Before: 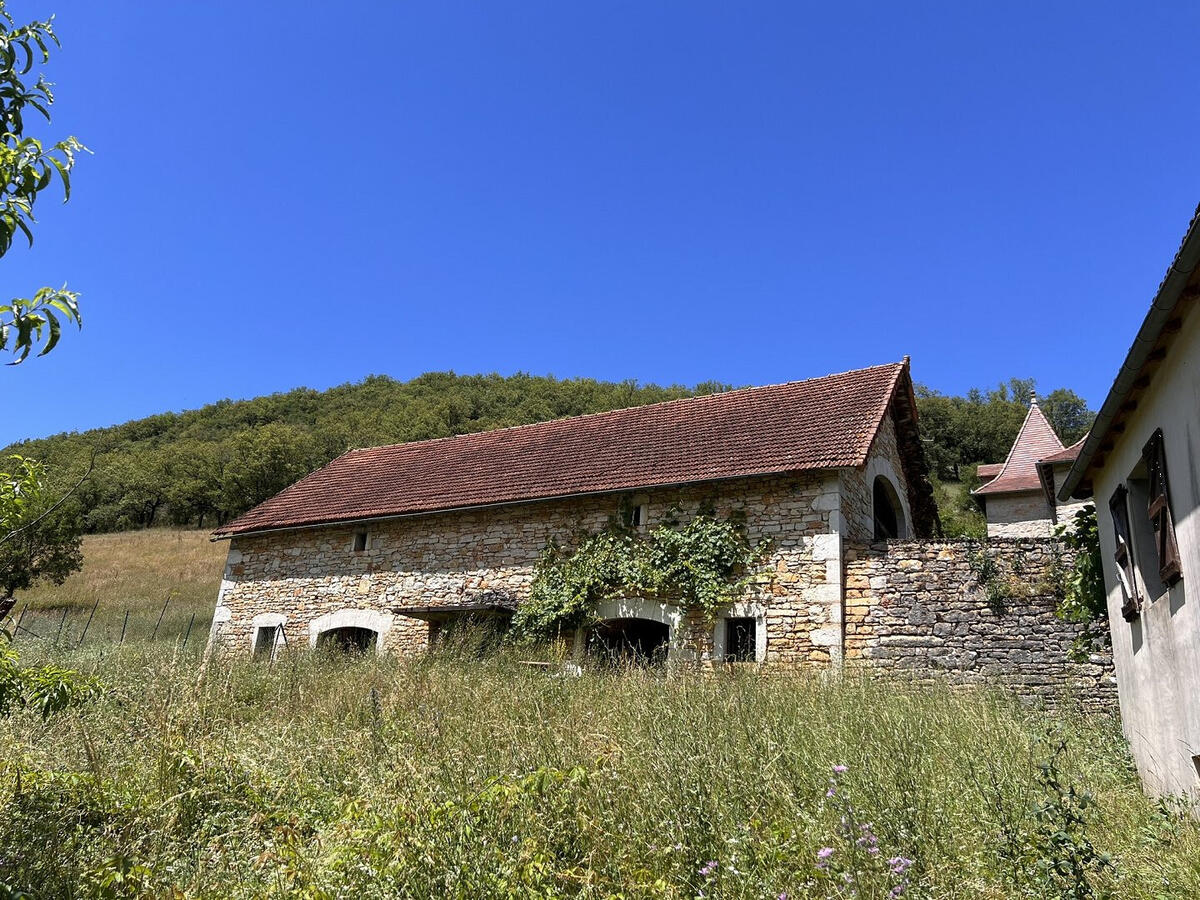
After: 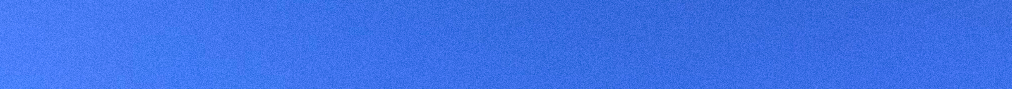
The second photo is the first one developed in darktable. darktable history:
crop and rotate: left 9.644%, top 9.491%, right 6.021%, bottom 80.509%
contrast brightness saturation: contrast 0.04, saturation 0.07
grain: coarseness 0.09 ISO
